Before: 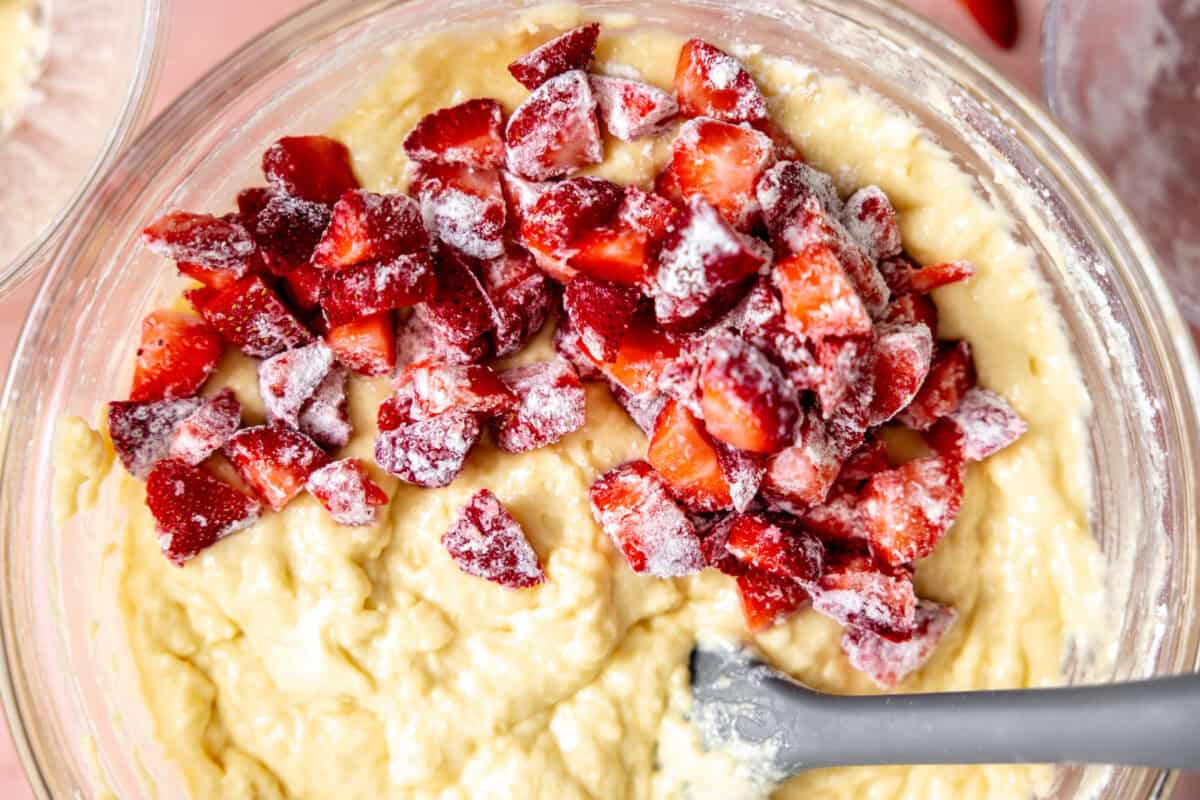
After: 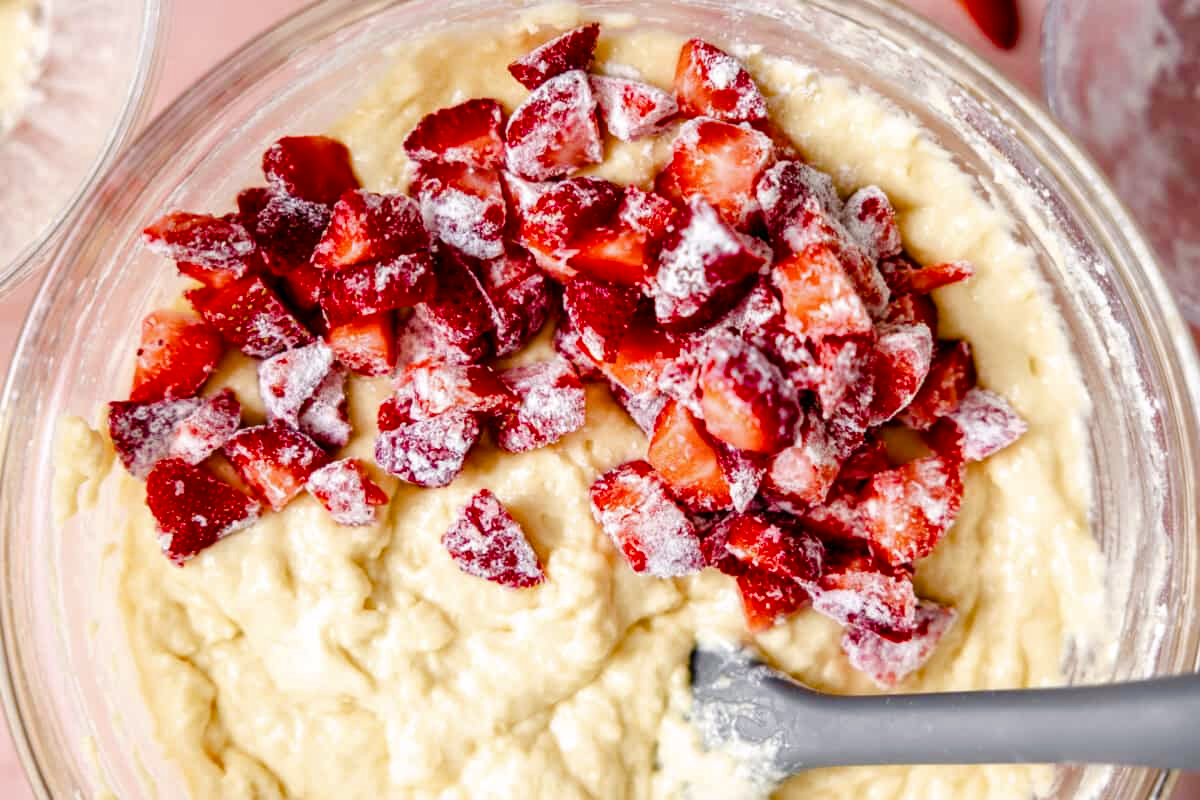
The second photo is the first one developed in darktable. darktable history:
color balance rgb: highlights gain › chroma 0.28%, highlights gain › hue 332.26°, perceptual saturation grading › global saturation 0.193%, perceptual saturation grading › highlights -29.289%, perceptual saturation grading › mid-tones 29.155%, perceptual saturation grading › shadows 59.287%
